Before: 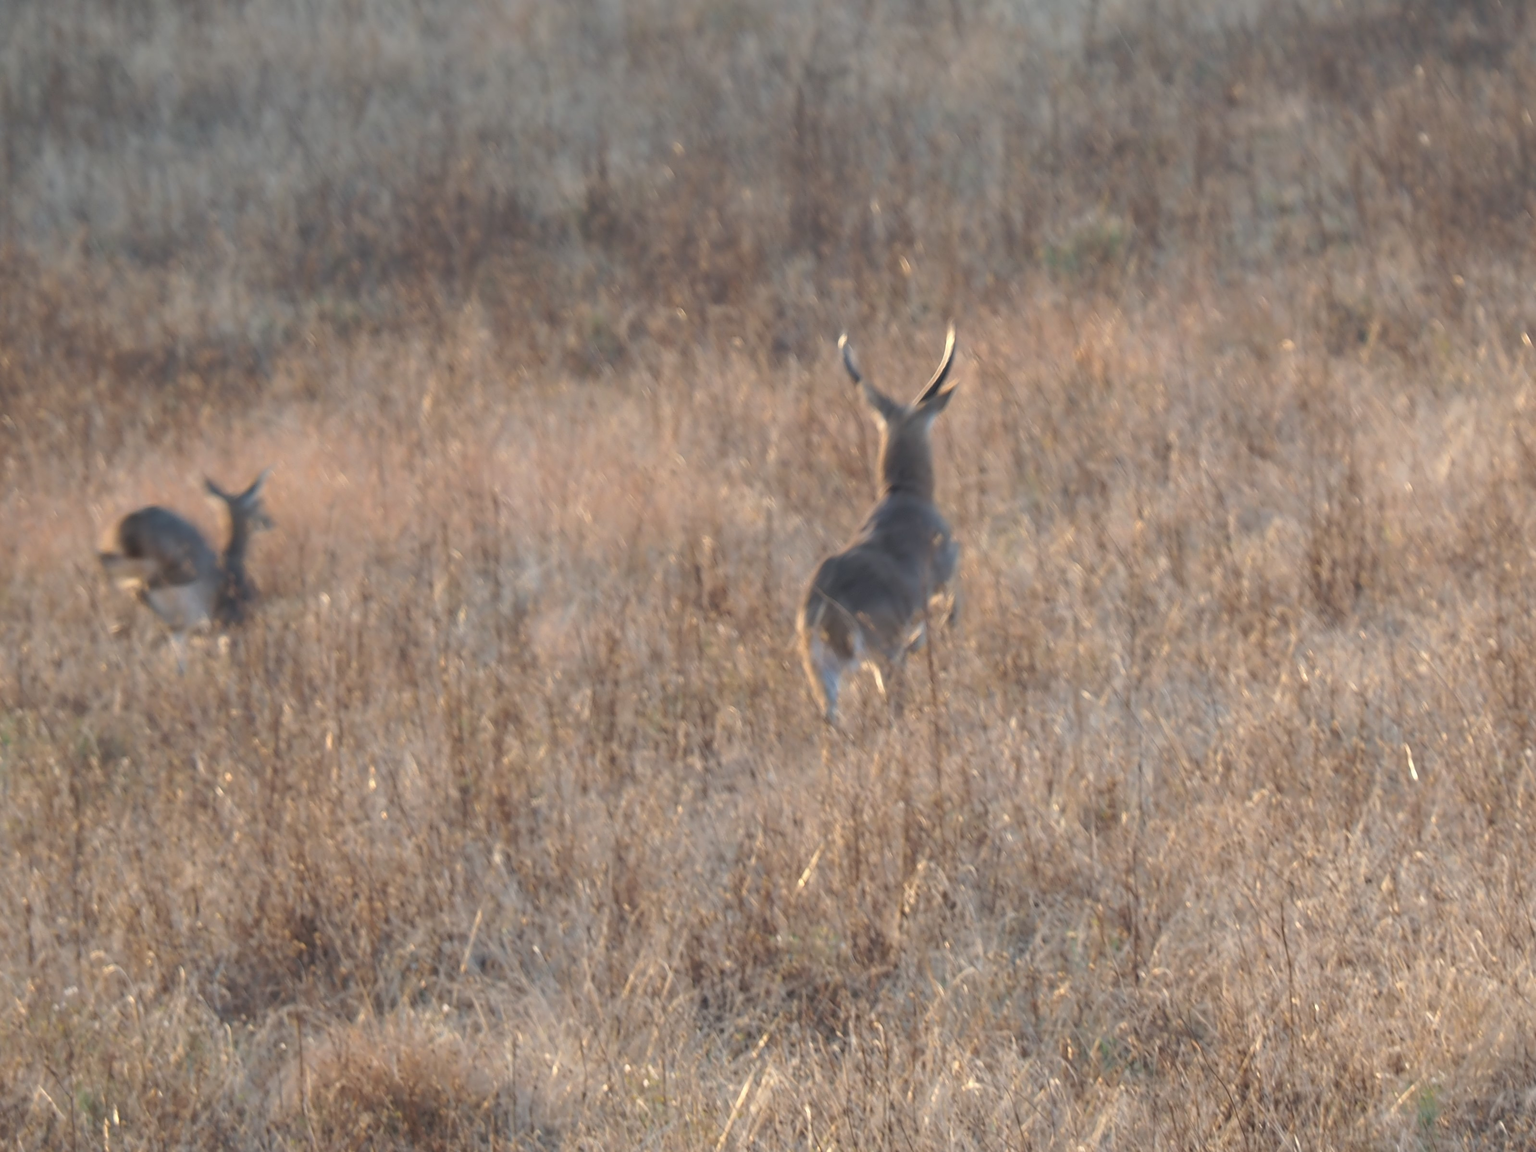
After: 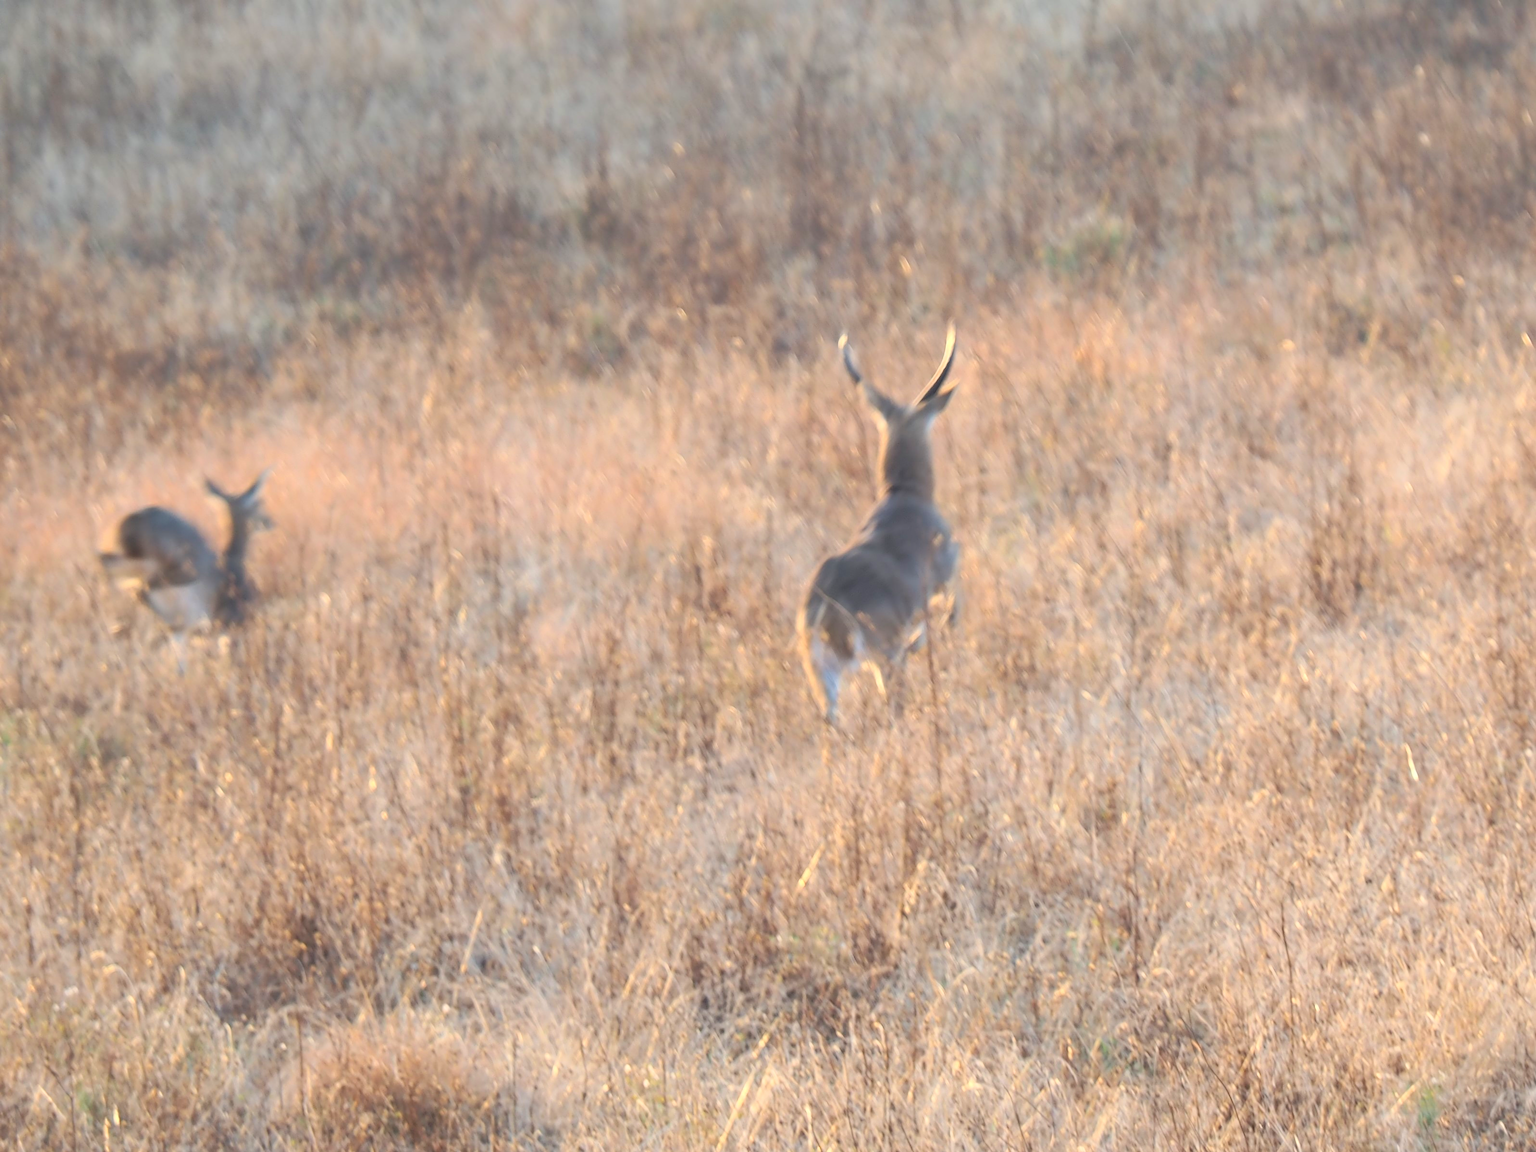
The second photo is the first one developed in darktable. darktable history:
exposure: exposure -0.028 EV, compensate highlight preservation false
contrast brightness saturation: contrast 0.236, brightness 0.267, saturation 0.385
